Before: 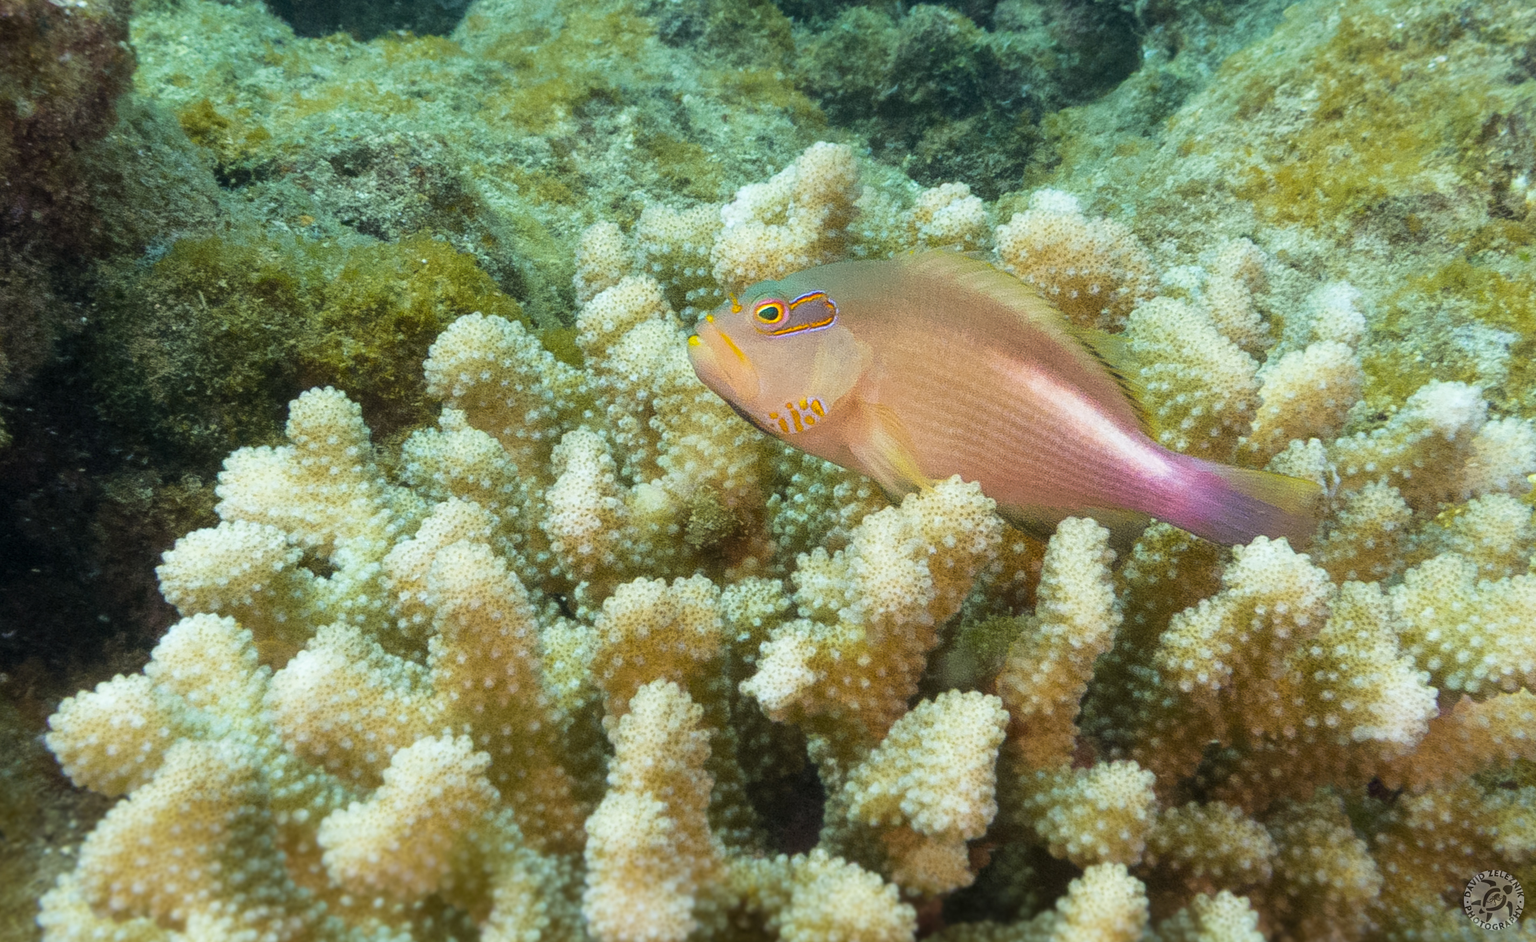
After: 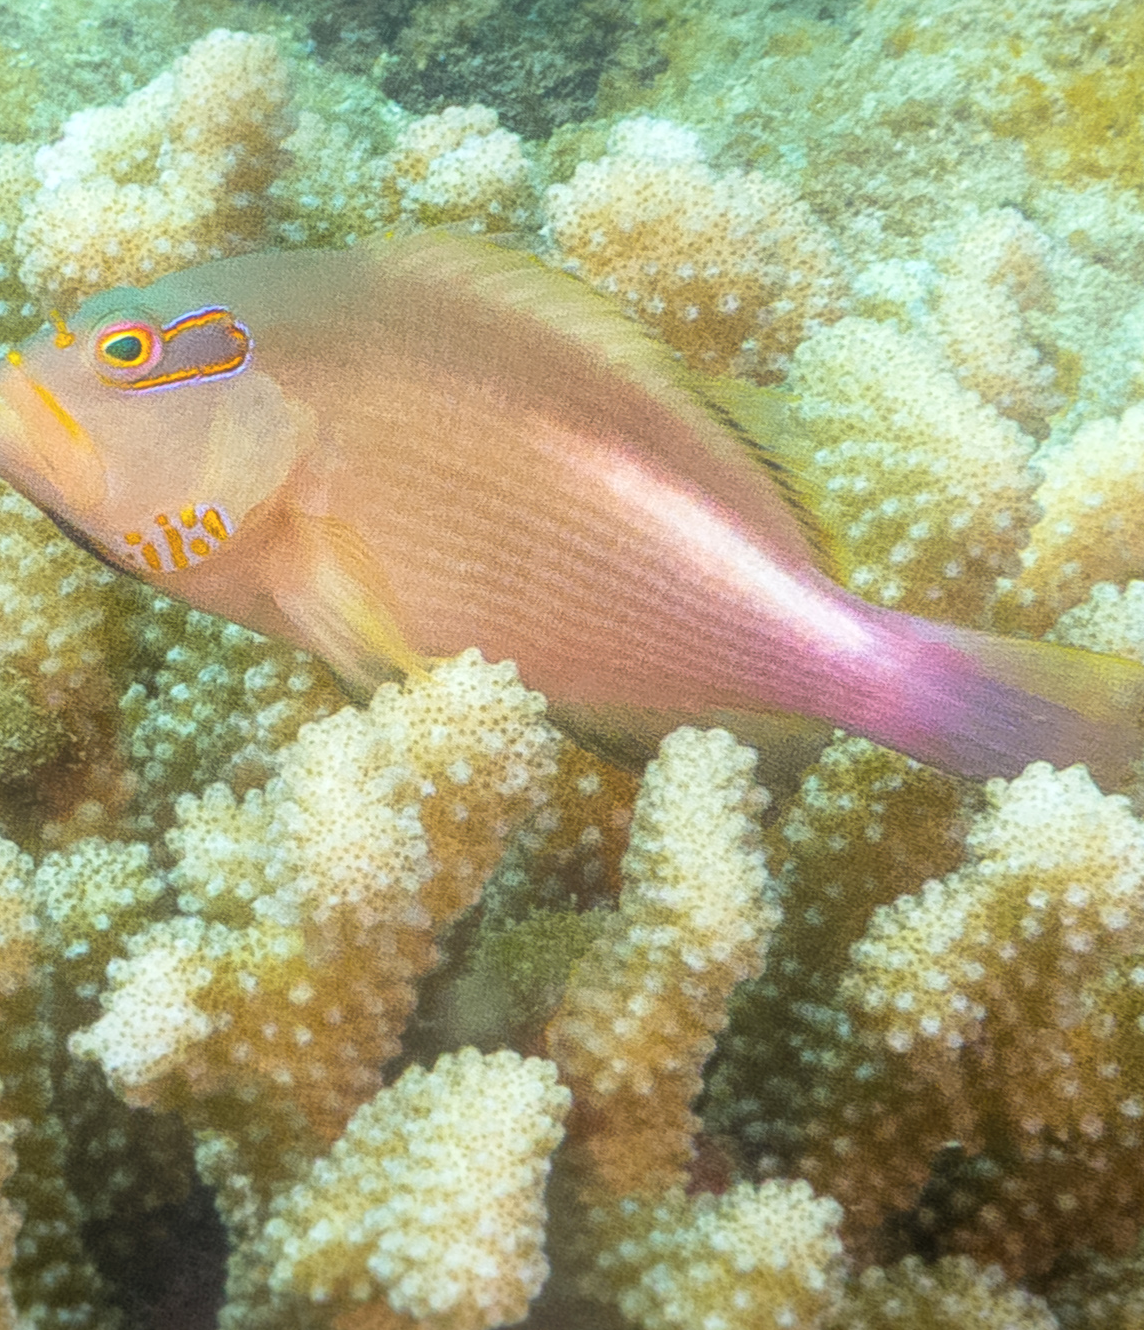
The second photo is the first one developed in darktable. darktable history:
crop: left 45.721%, top 13.393%, right 14.118%, bottom 10.01%
local contrast: on, module defaults
bloom: size 38%, threshold 95%, strength 30%
